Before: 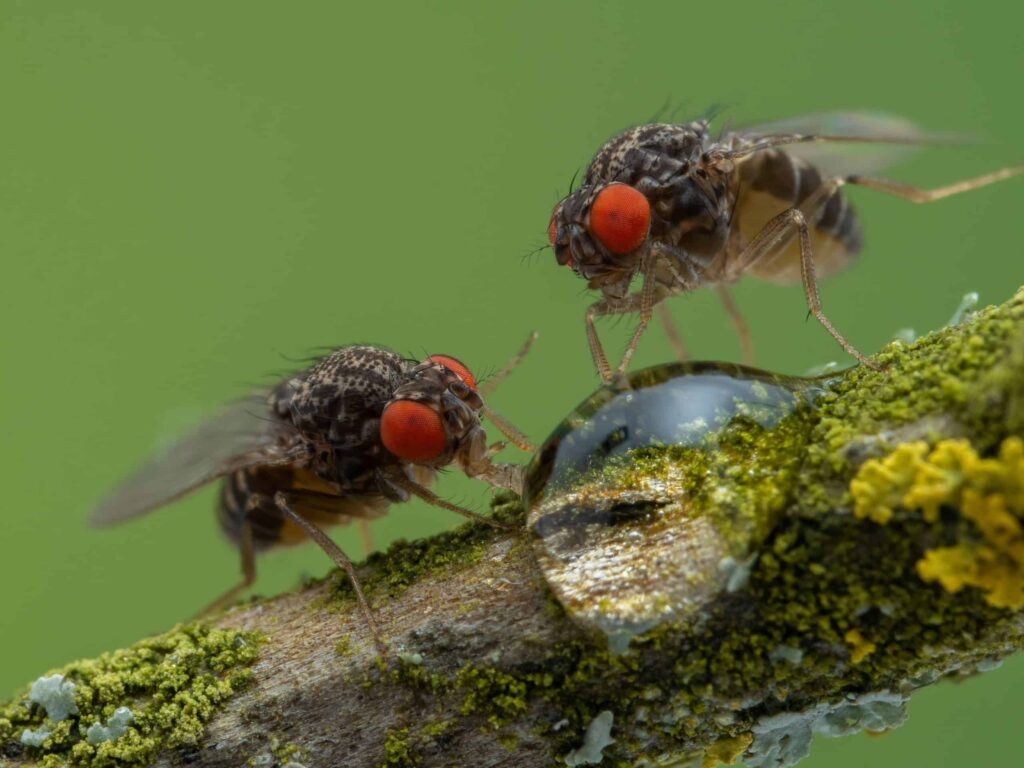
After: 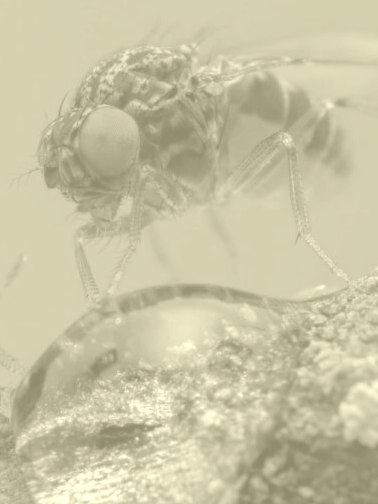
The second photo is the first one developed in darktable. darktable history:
crop and rotate: left 49.936%, top 10.094%, right 13.136%, bottom 24.256%
colorize: hue 43.2°, saturation 40%, version 1
